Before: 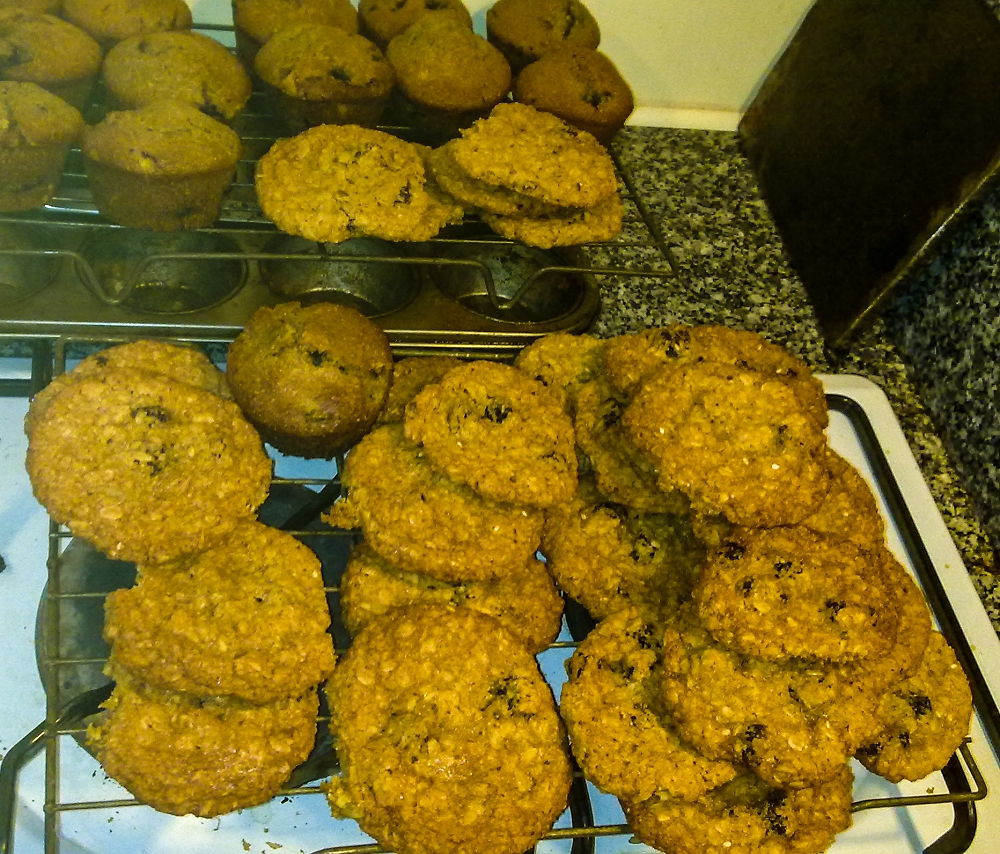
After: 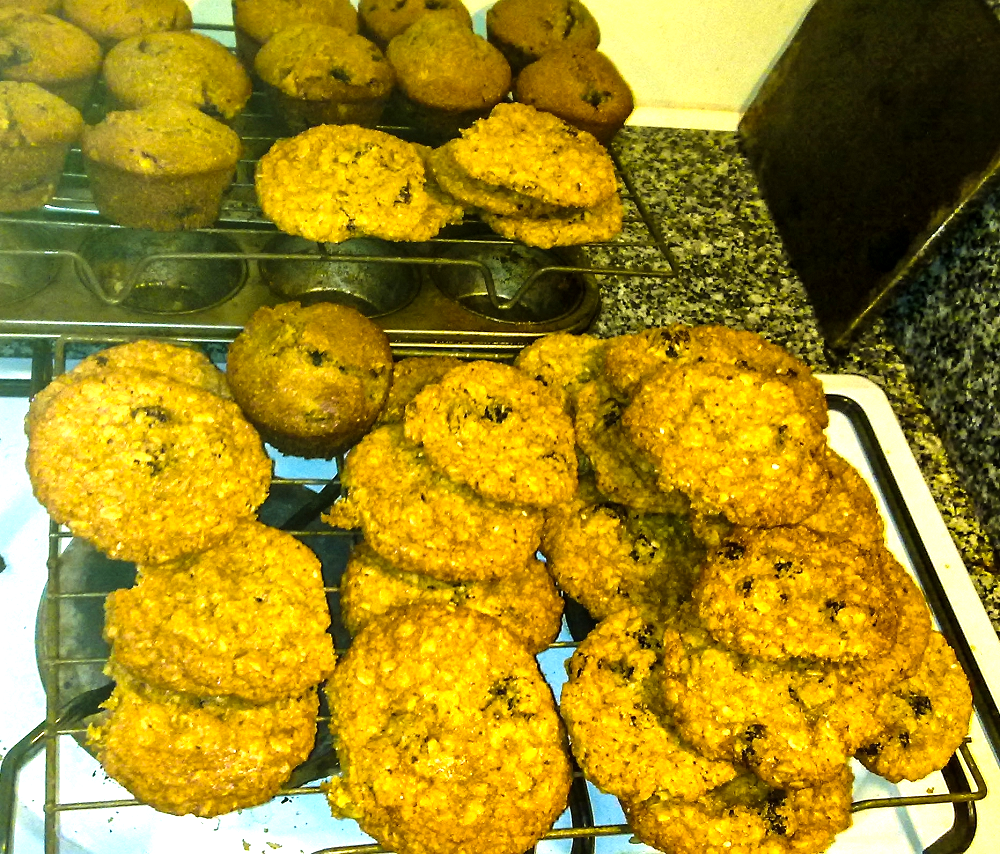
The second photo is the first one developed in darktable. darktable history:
levels: levels [0, 0.374, 0.749]
local contrast: mode bilateral grid, contrast 20, coarseness 50, detail 120%, midtone range 0.2
